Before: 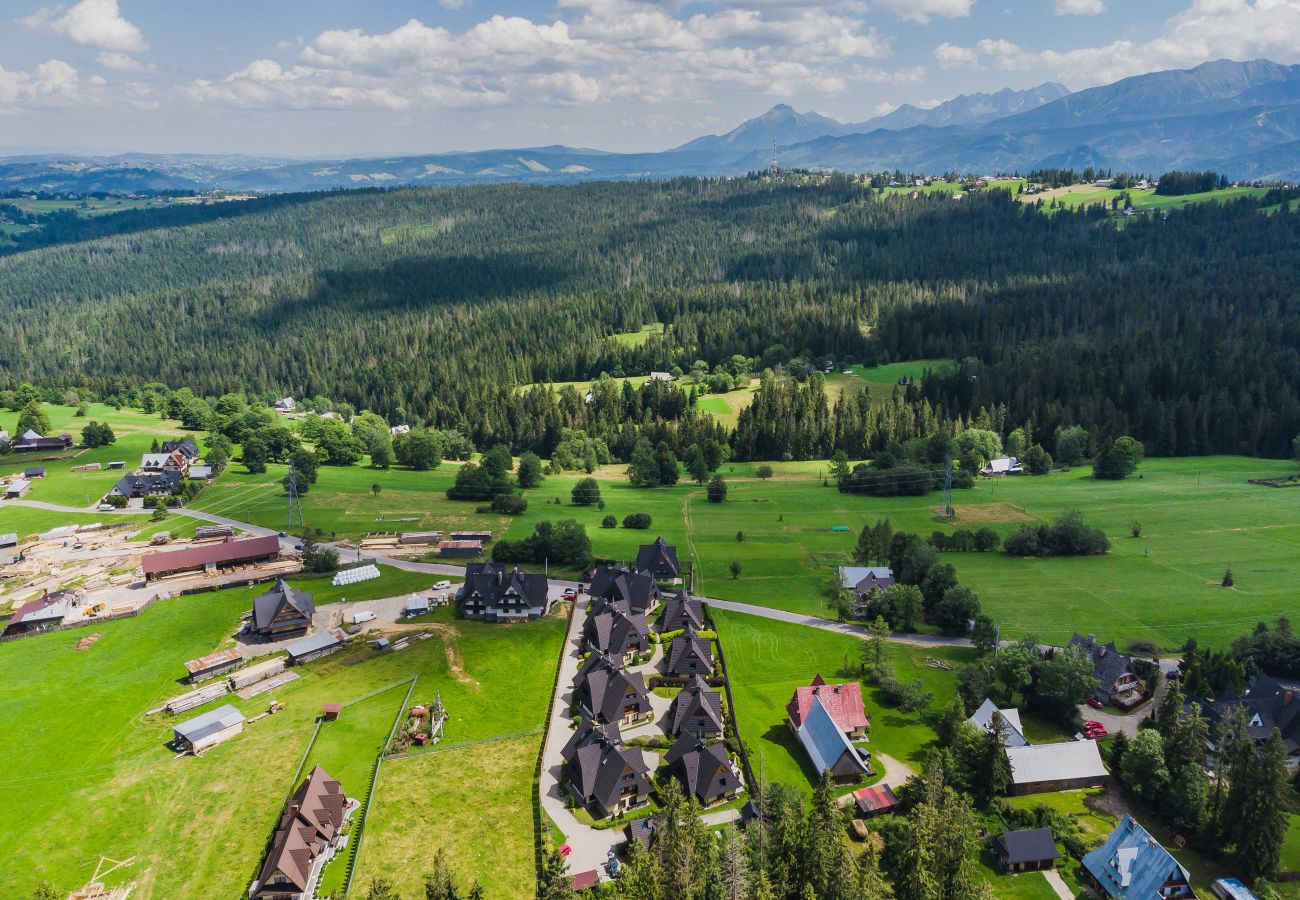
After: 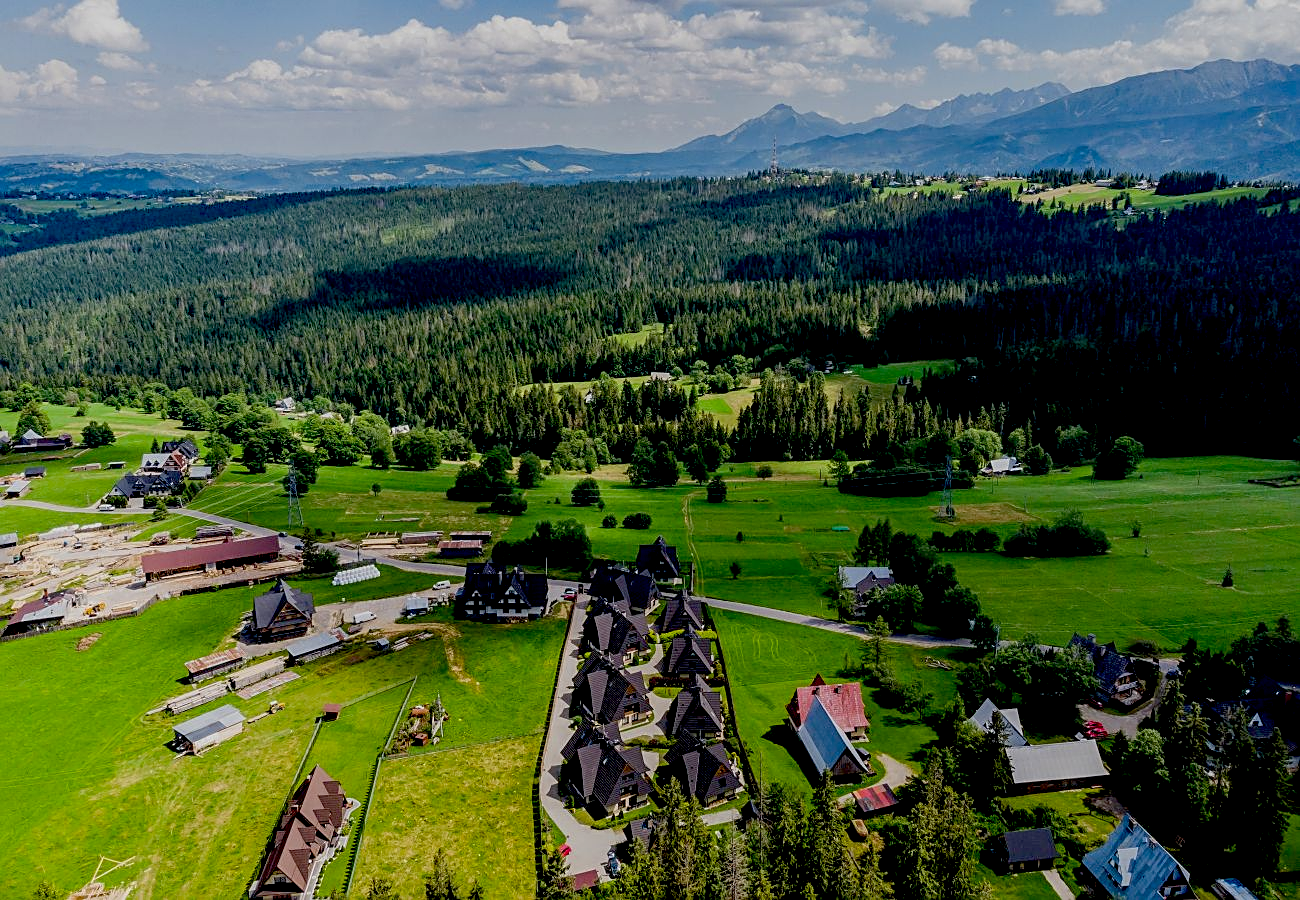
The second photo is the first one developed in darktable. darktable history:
exposure: black level correction 0.044, exposure -0.232 EV, compensate exposure bias true, compensate highlight preservation false
local contrast: detail 109%
sharpen: on, module defaults
